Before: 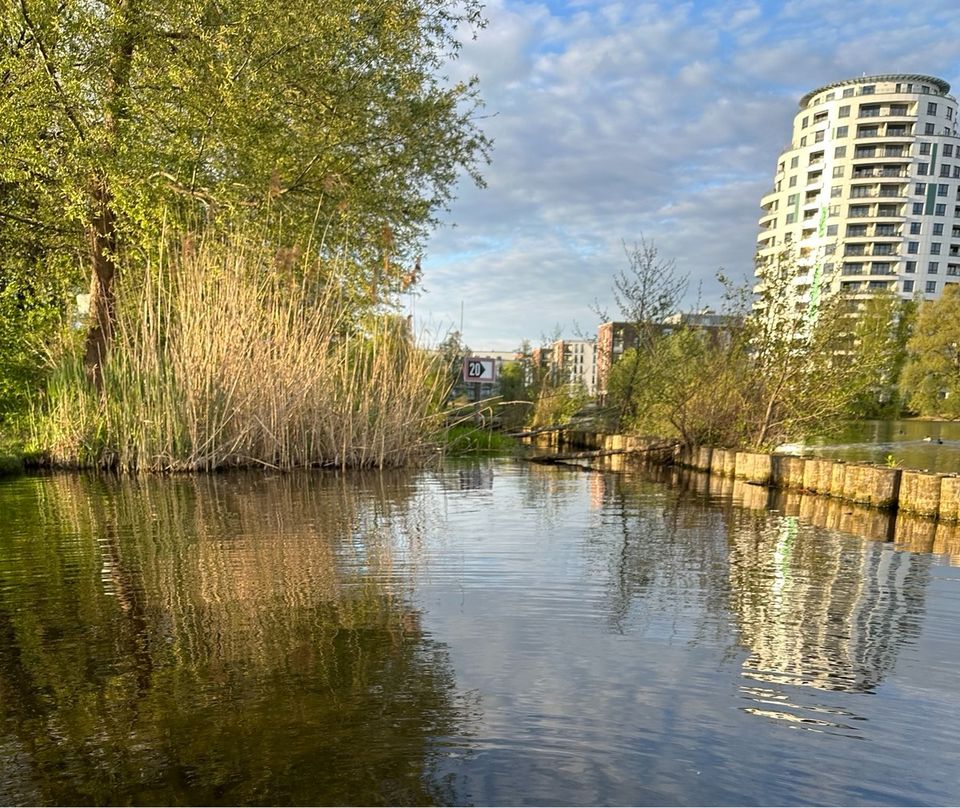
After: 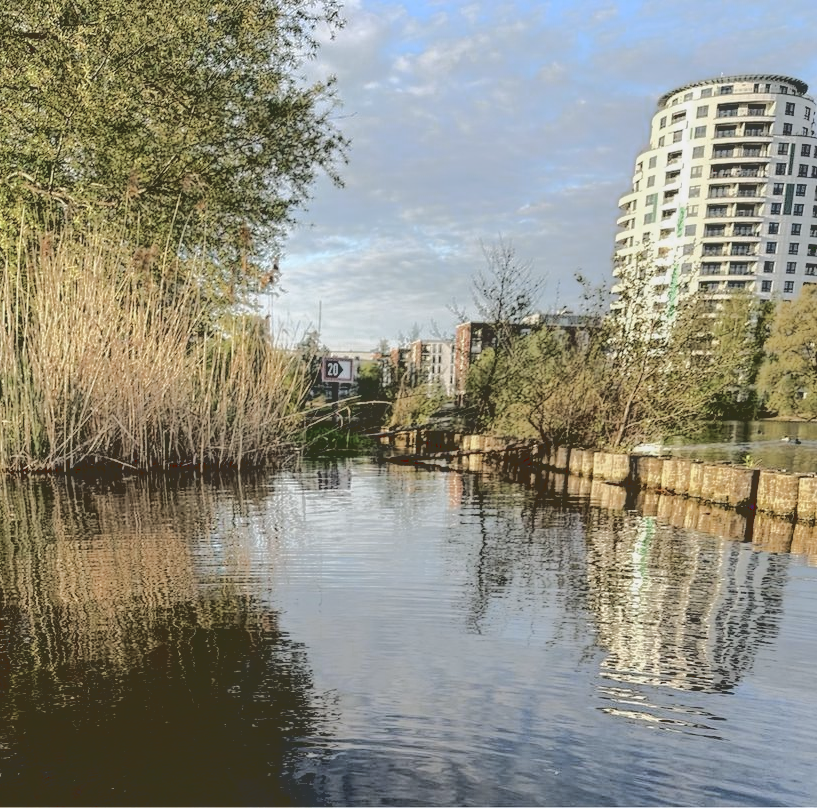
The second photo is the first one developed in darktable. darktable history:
crop and rotate: left 14.818%
base curve: curves: ch0 [(0.065, 0.026) (0.236, 0.358) (0.53, 0.546) (0.777, 0.841) (0.924, 0.992)]
color zones: curves: ch0 [(0, 0.5) (0.125, 0.4) (0.25, 0.5) (0.375, 0.4) (0.5, 0.4) (0.625, 0.6) (0.75, 0.6) (0.875, 0.5)]; ch1 [(0, 0.35) (0.125, 0.45) (0.25, 0.35) (0.375, 0.35) (0.5, 0.35) (0.625, 0.35) (0.75, 0.45) (0.875, 0.35)]; ch2 [(0, 0.6) (0.125, 0.5) (0.25, 0.5) (0.375, 0.6) (0.5, 0.6) (0.625, 0.5) (0.75, 0.5) (0.875, 0.5)]
contrast brightness saturation: contrast -0.082, brightness -0.039, saturation -0.108
local contrast: detail 110%
